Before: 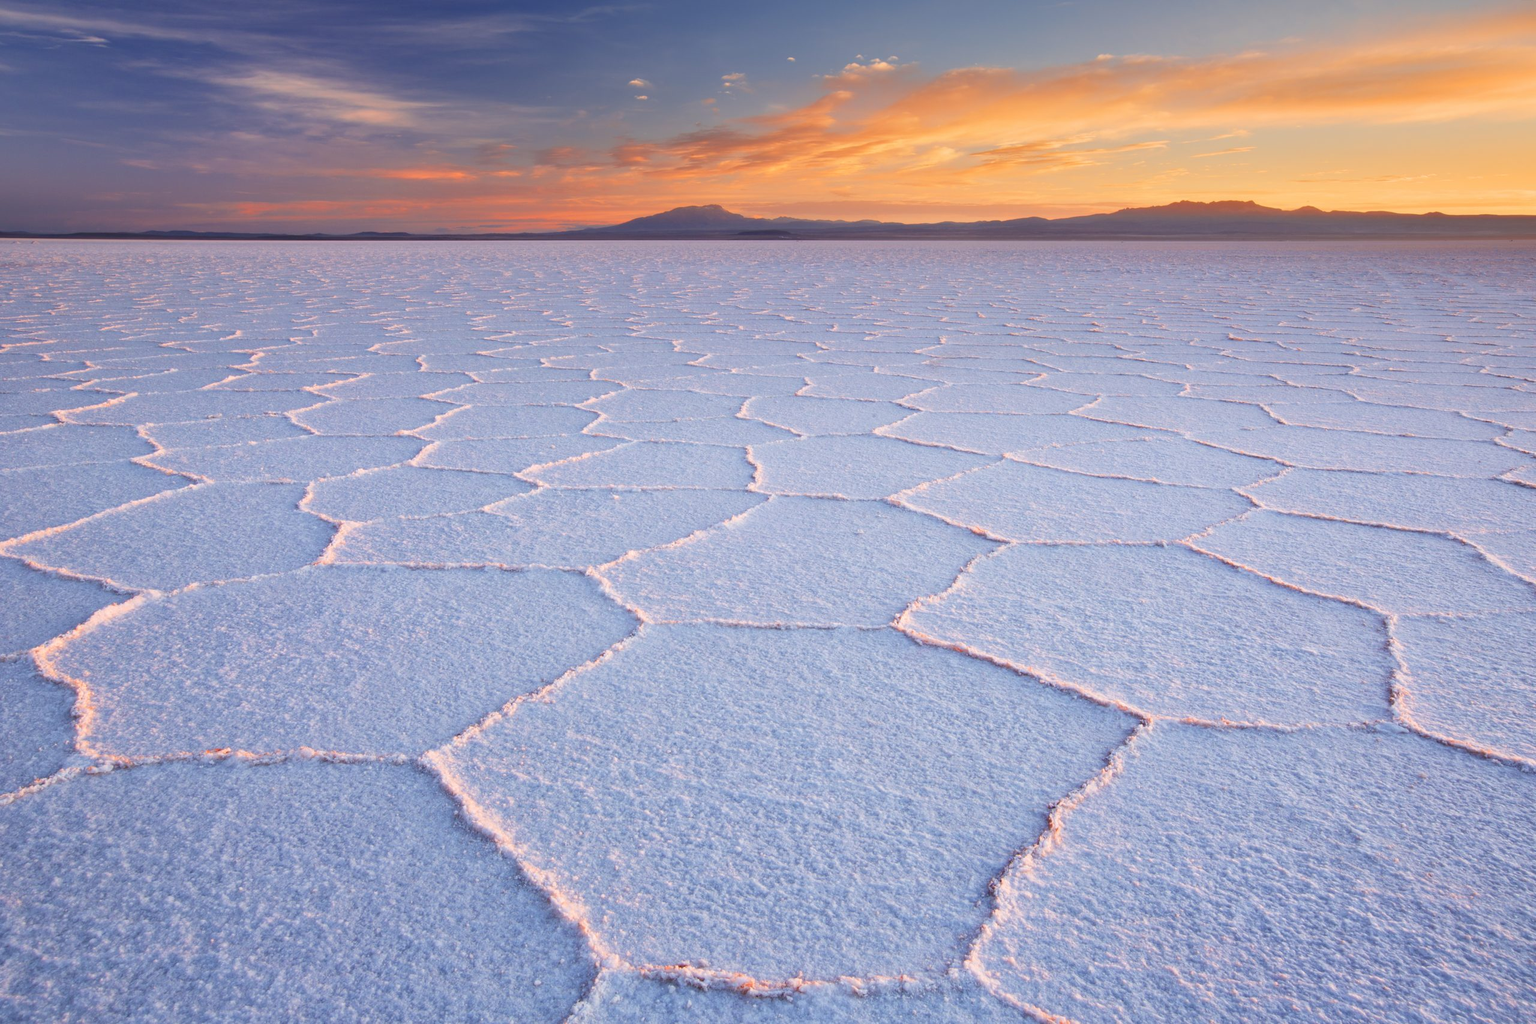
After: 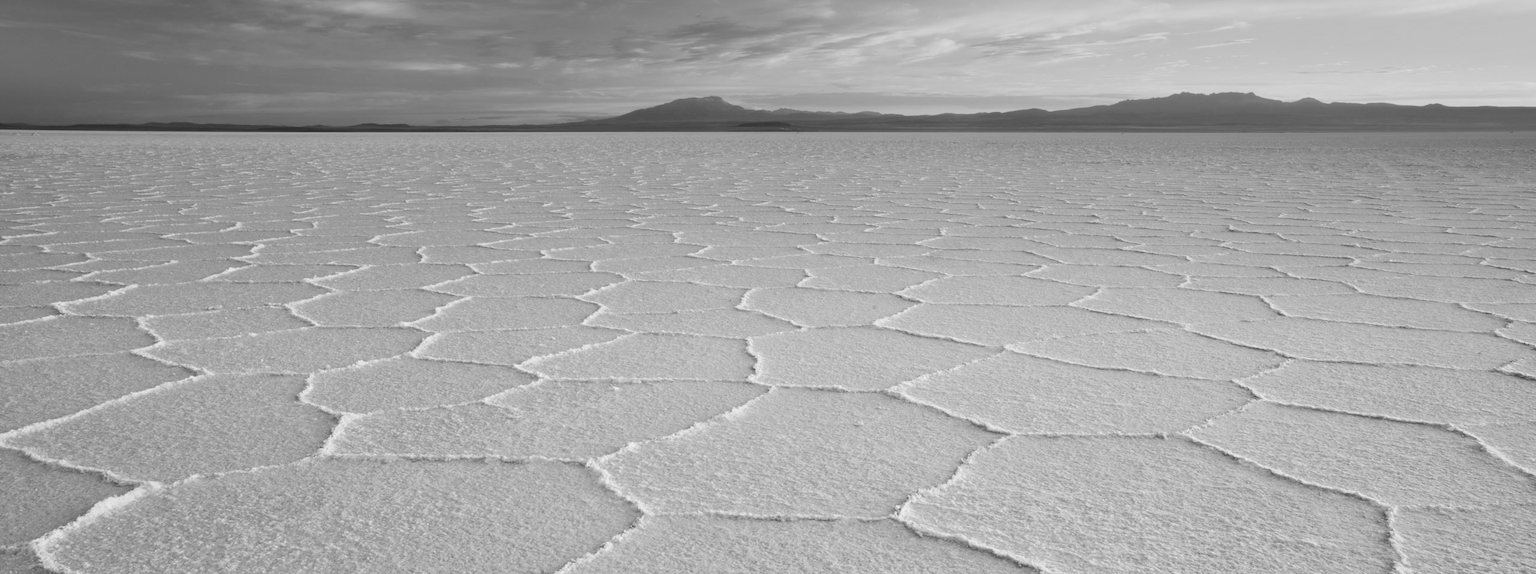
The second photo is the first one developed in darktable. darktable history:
crop and rotate: top 10.605%, bottom 33.274%
monochrome: a 2.21, b -1.33, size 2.2
